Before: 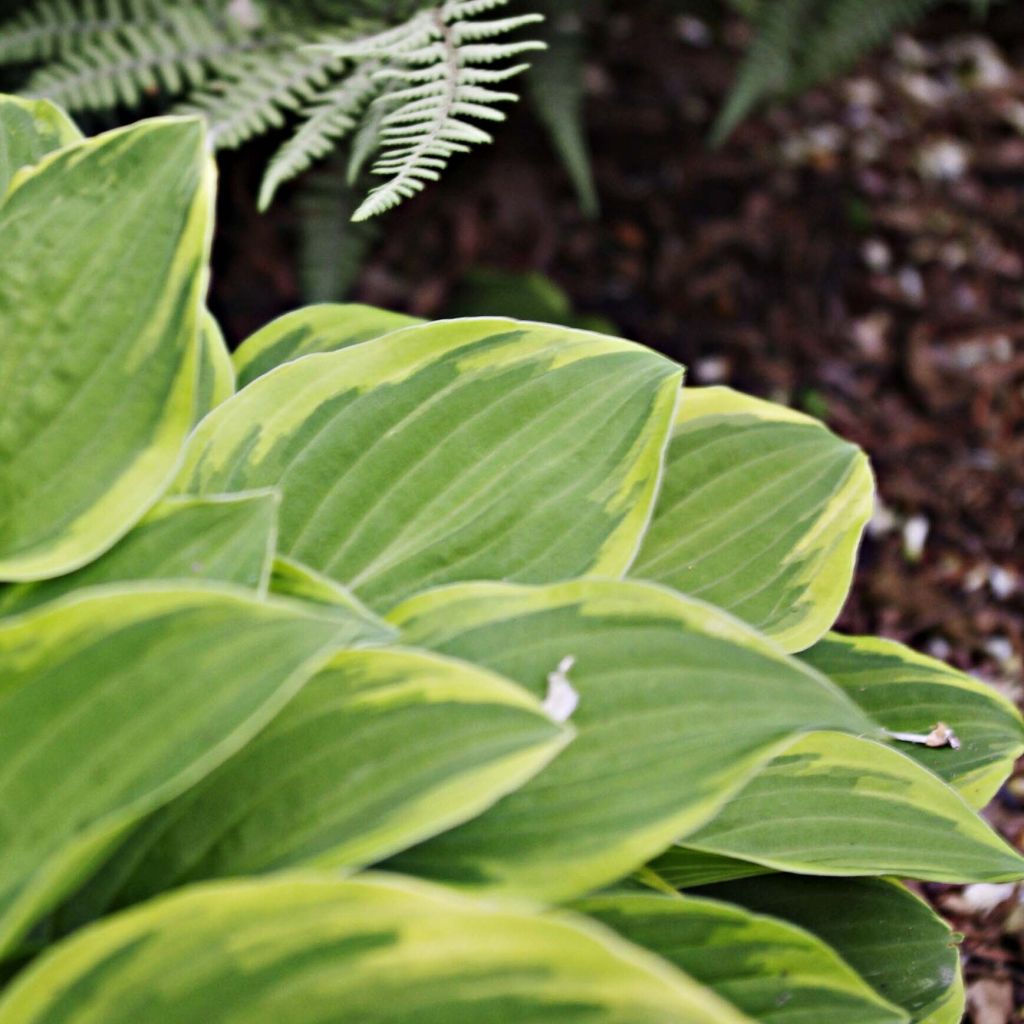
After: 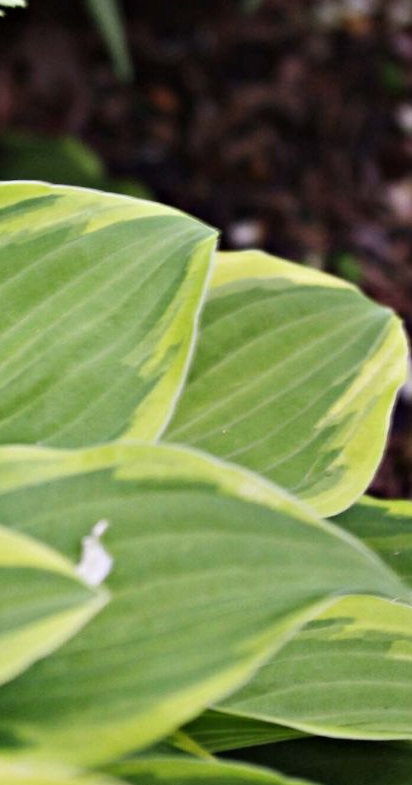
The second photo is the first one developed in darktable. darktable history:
crop: left 45.515%, top 13.285%, right 14.21%, bottom 10.037%
